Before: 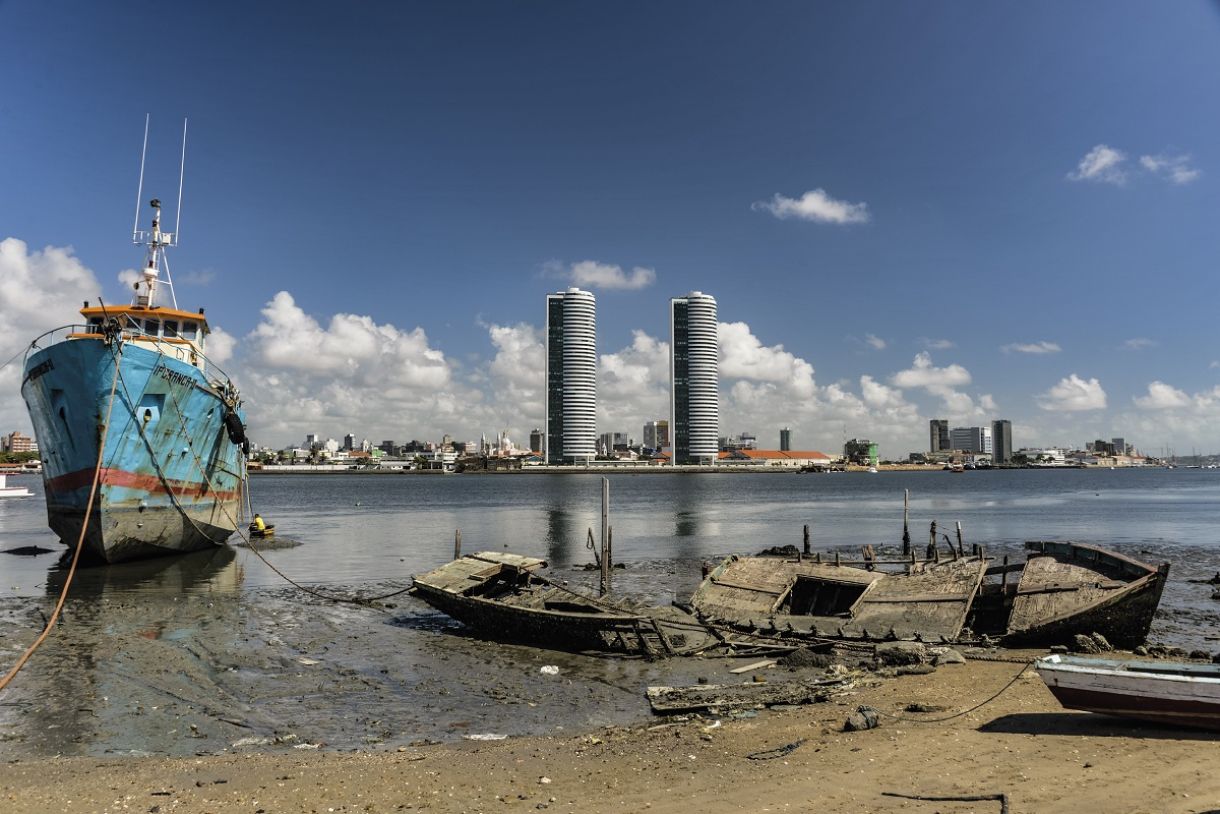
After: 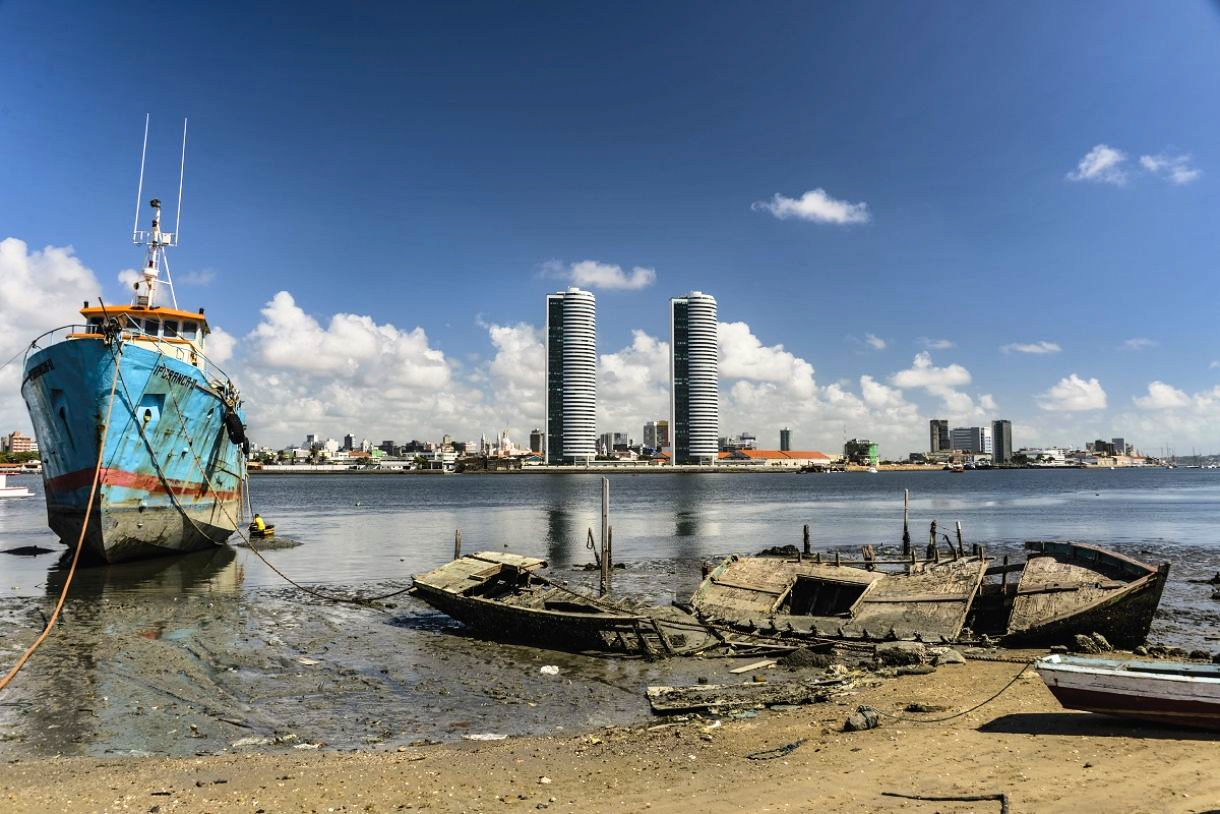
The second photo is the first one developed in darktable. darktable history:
contrast brightness saturation: contrast 0.231, brightness 0.109, saturation 0.289
